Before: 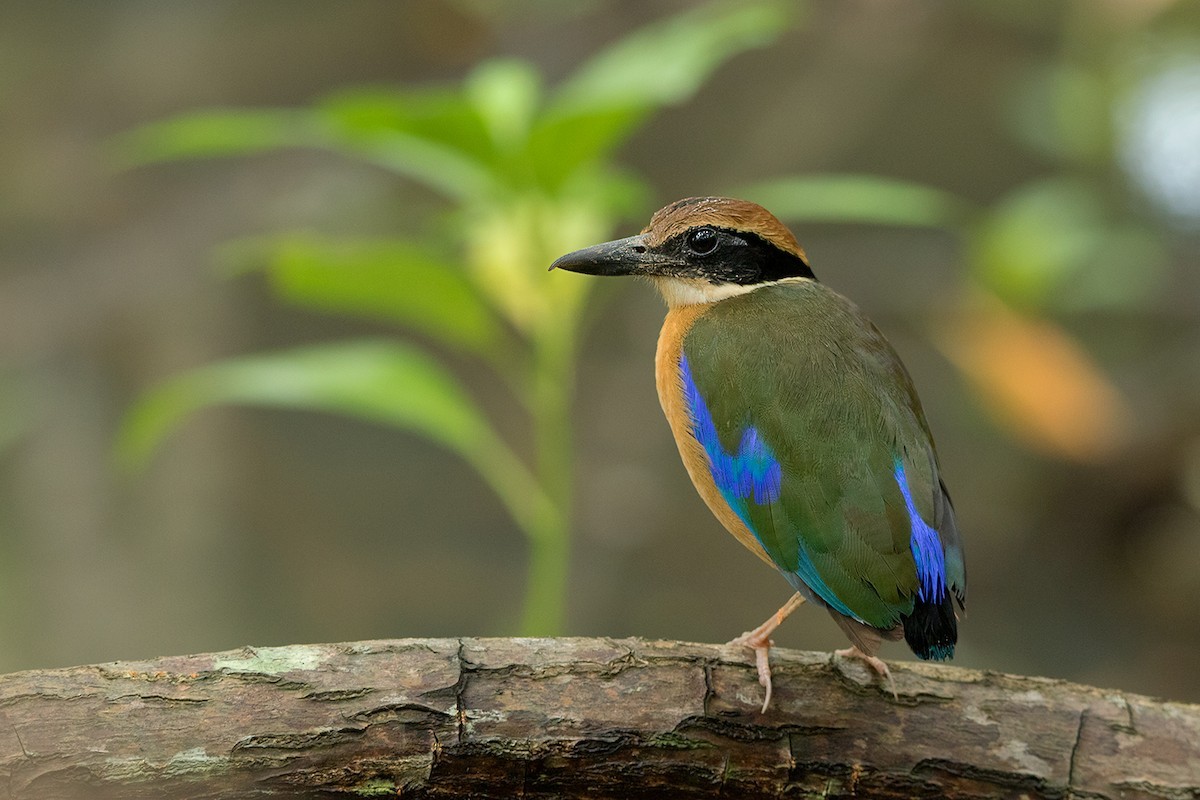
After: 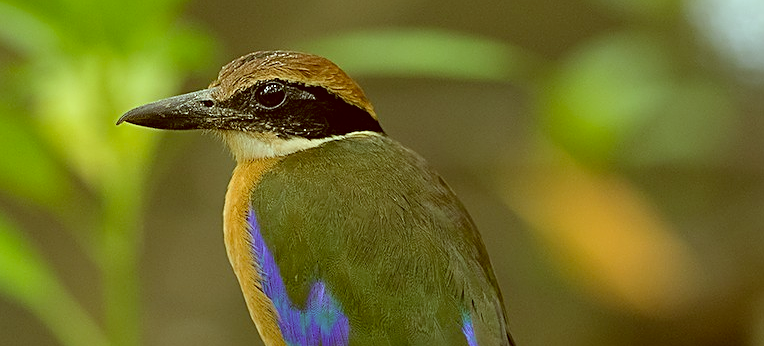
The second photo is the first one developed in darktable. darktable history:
white balance: red 0.925, blue 1.046
crop: left 36.005%, top 18.293%, right 0.31%, bottom 38.444%
color correction: highlights a* -5.3, highlights b* 9.8, shadows a* 9.8, shadows b* 24.26
sharpen: on, module defaults
